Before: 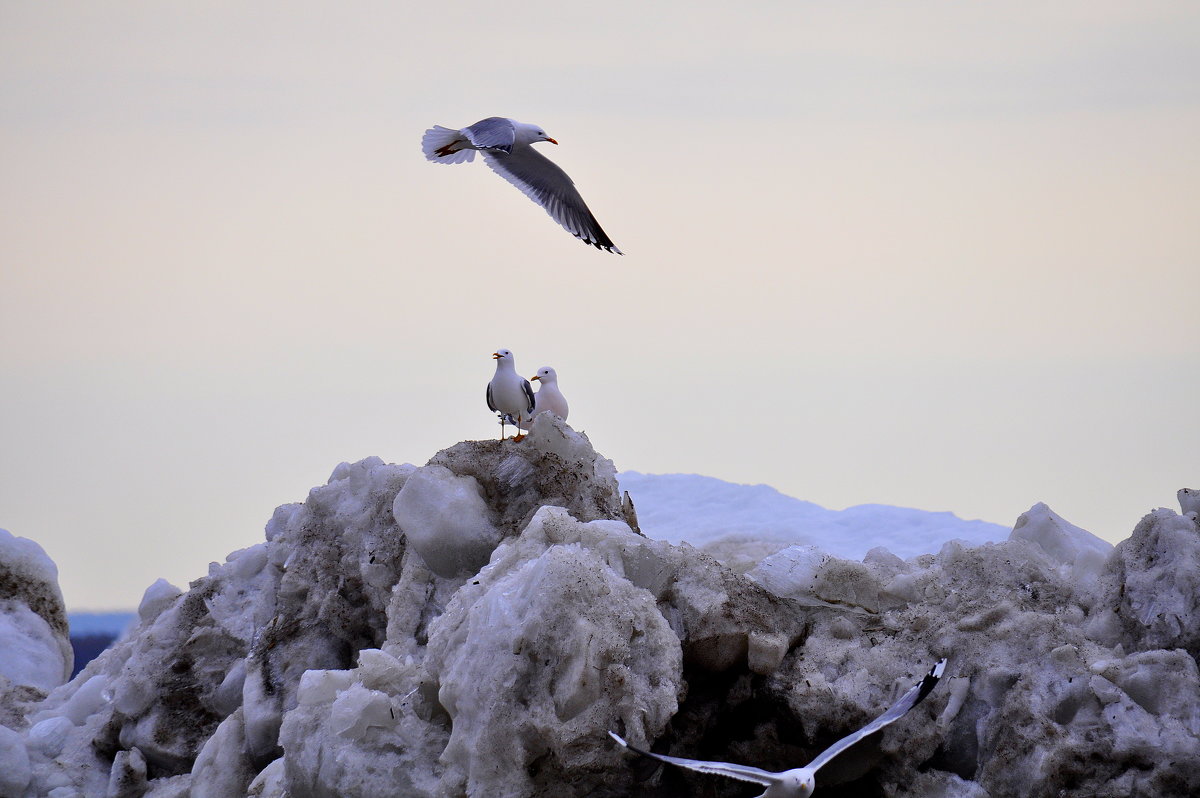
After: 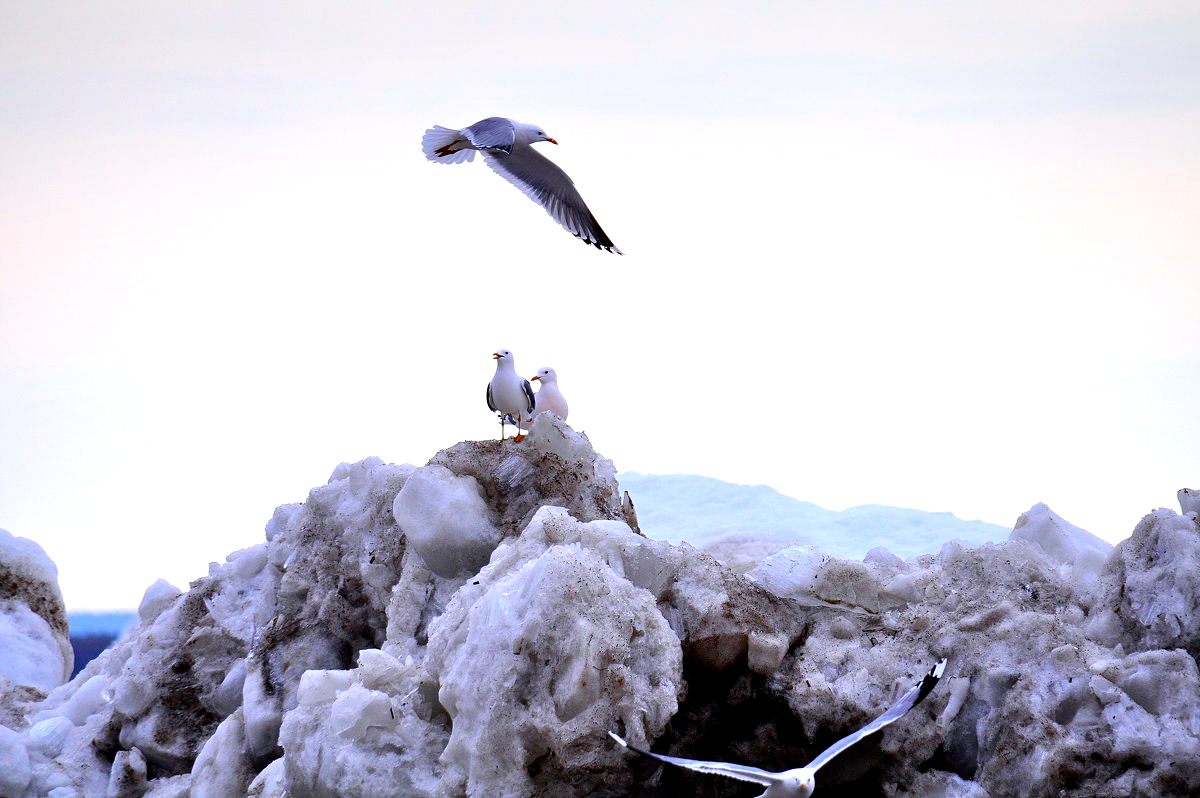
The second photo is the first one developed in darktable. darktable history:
graduated density: on, module defaults
white balance: red 0.983, blue 1.036
exposure: exposure 1 EV, compensate highlight preservation false
